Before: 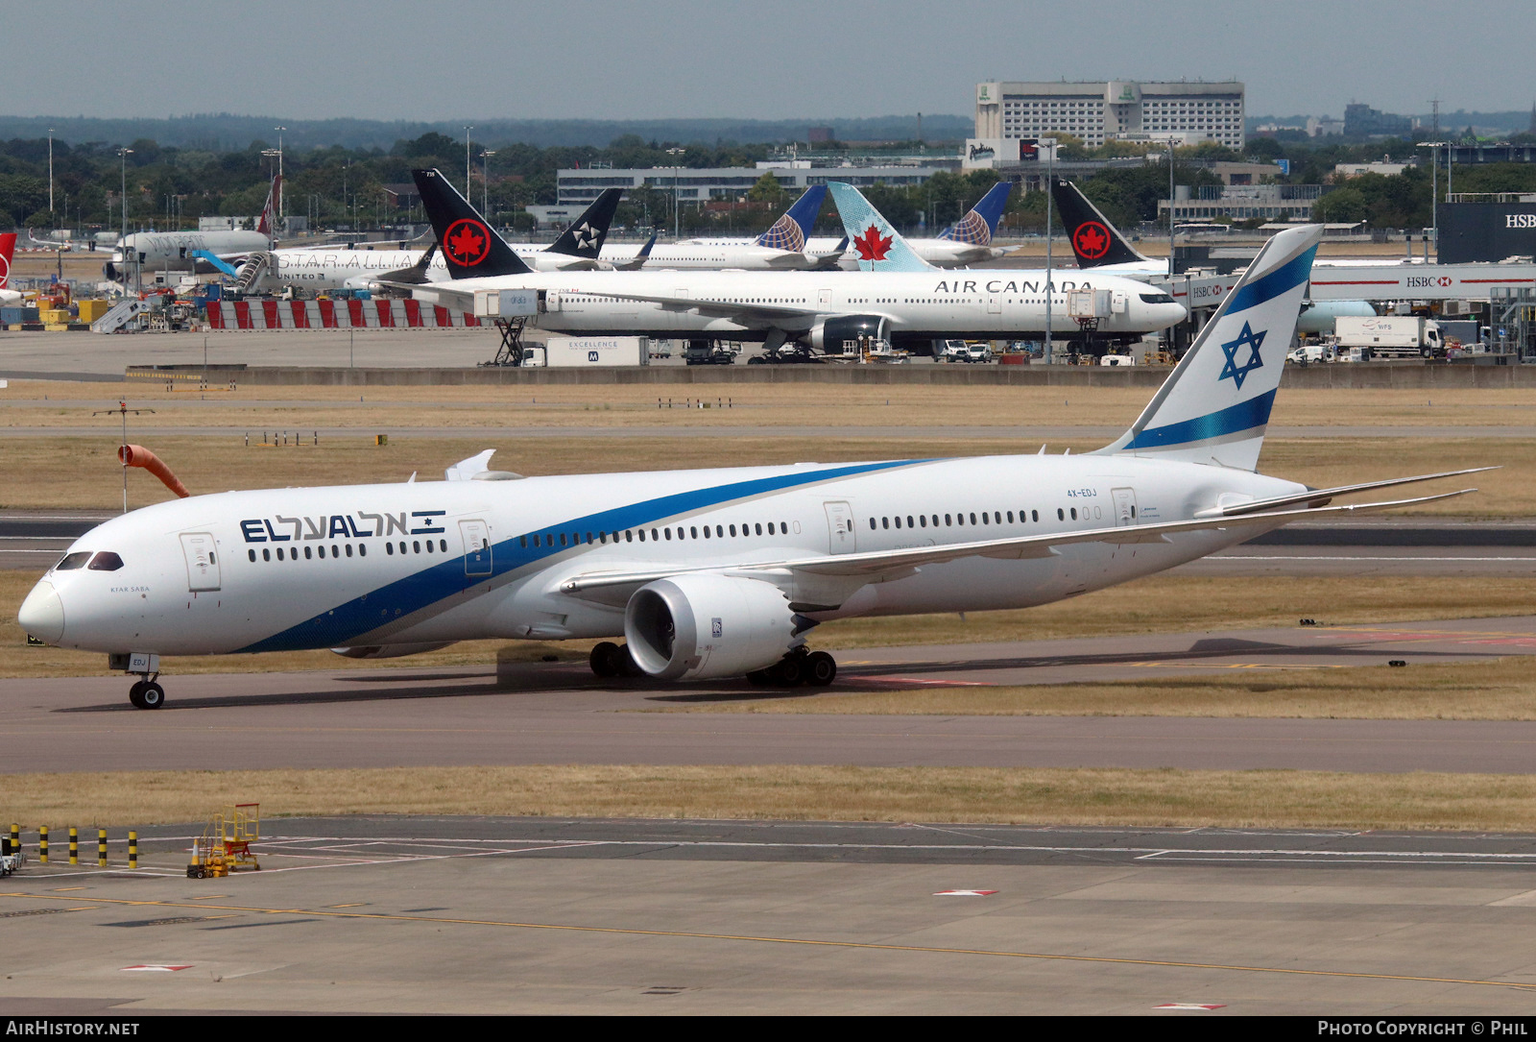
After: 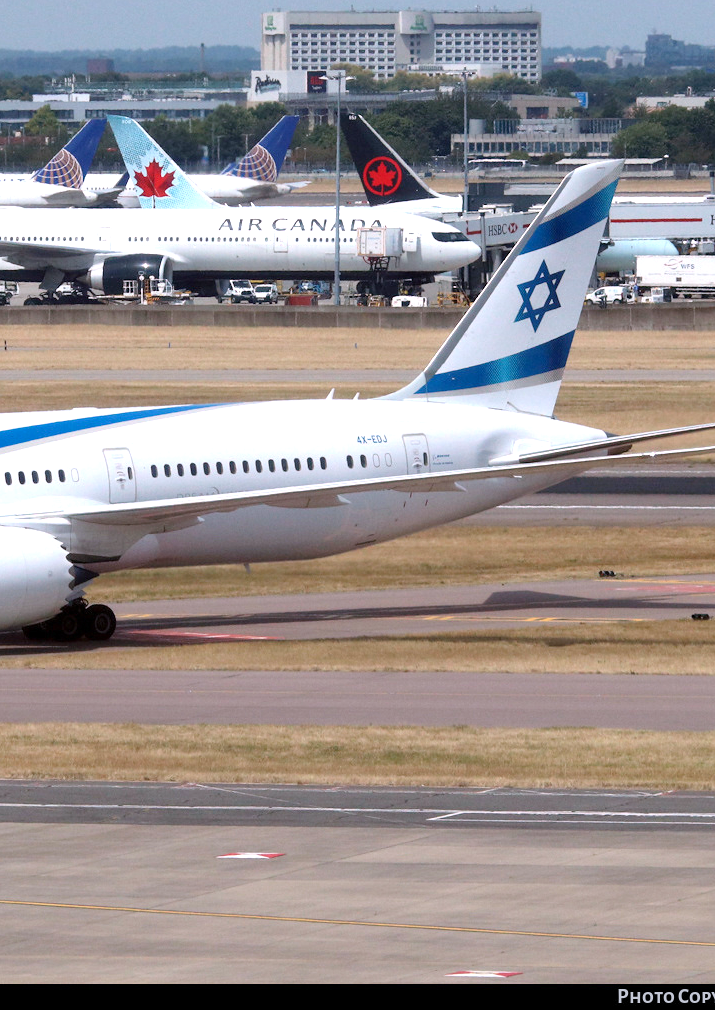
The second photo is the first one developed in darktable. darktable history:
color calibration: illuminant as shot in camera, x 0.358, y 0.373, temperature 4628.91 K
crop: left 47.229%, top 6.906%, right 8.07%
exposure: exposure 0.605 EV, compensate exposure bias true, compensate highlight preservation false
